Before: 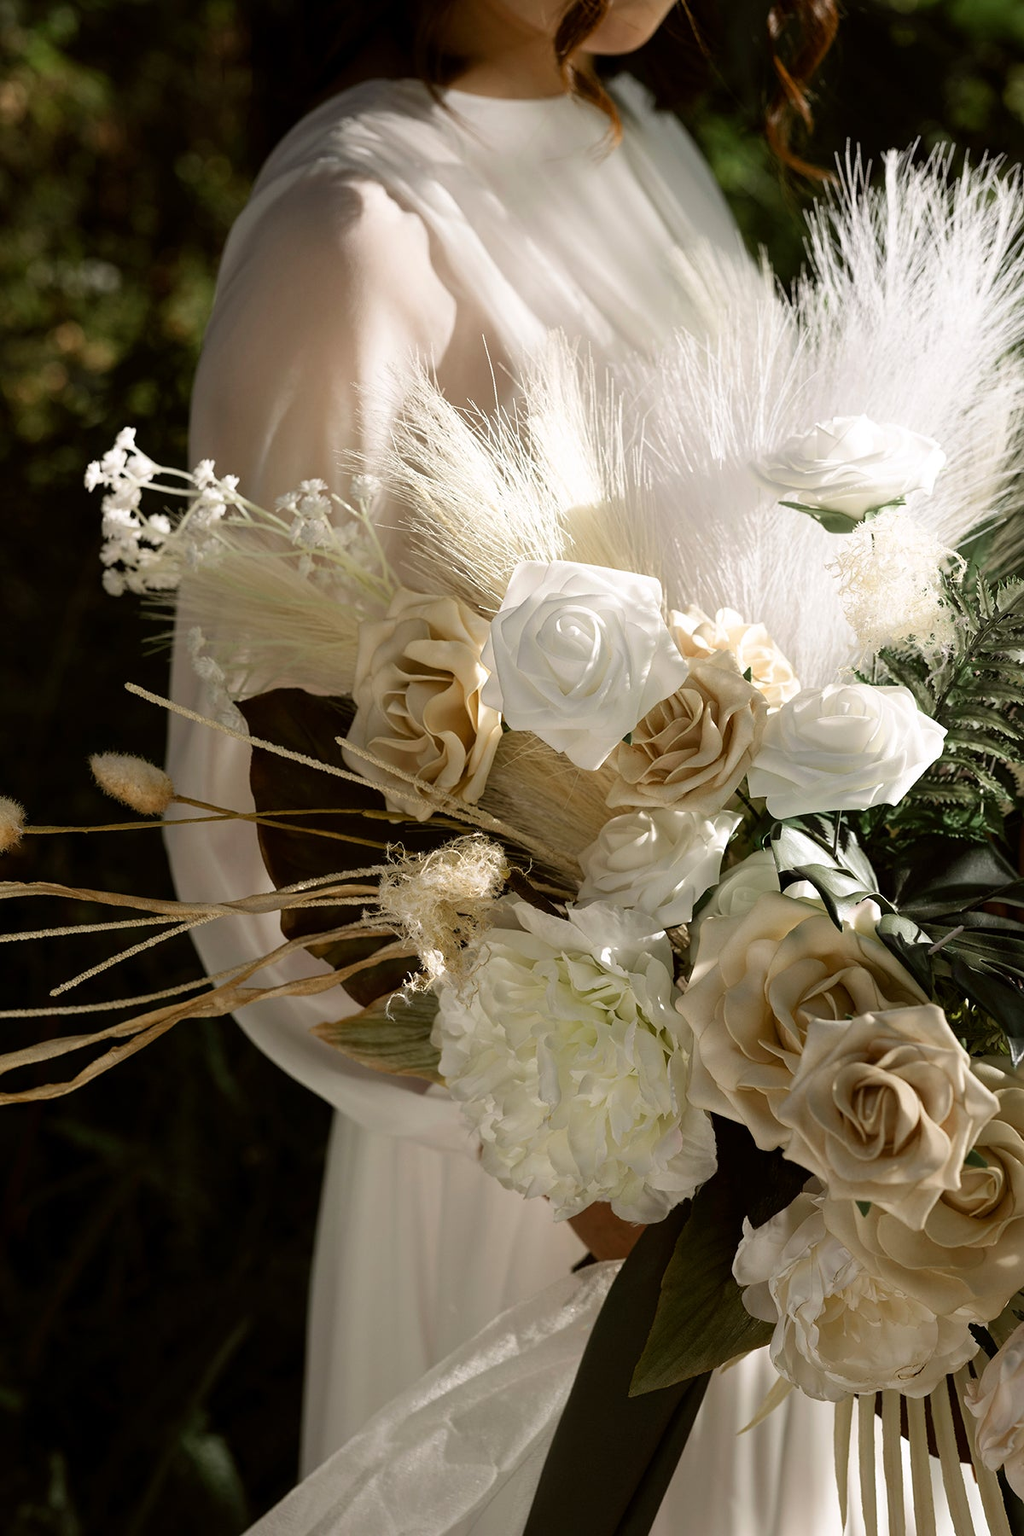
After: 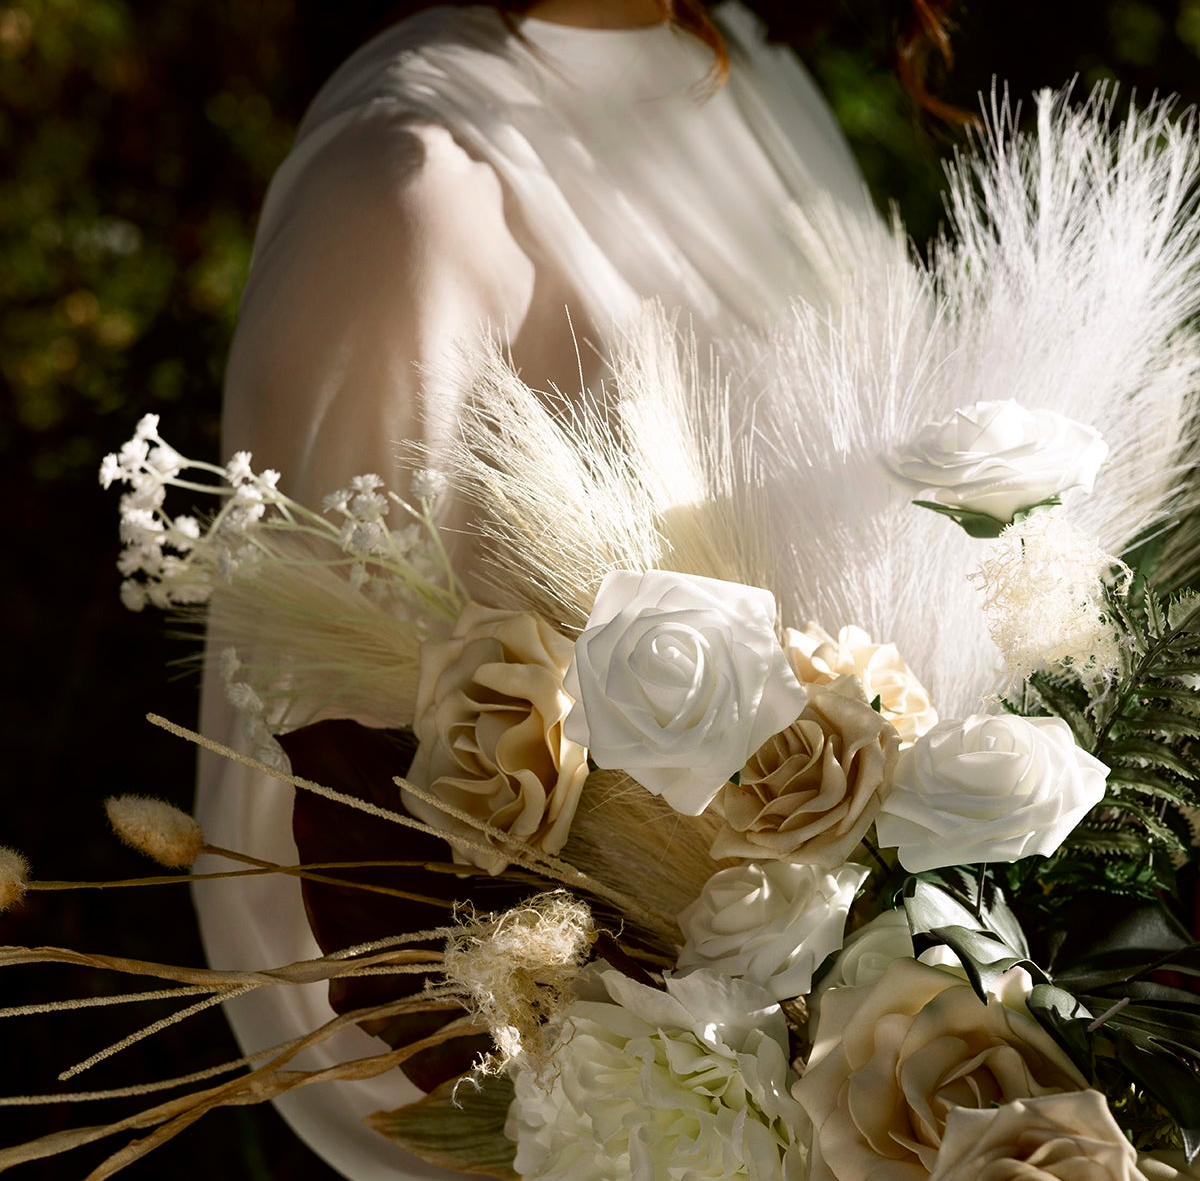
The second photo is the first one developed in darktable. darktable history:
crop and rotate: top 4.848%, bottom 29.503%
contrast brightness saturation: contrast 0.07, brightness -0.14, saturation 0.11
